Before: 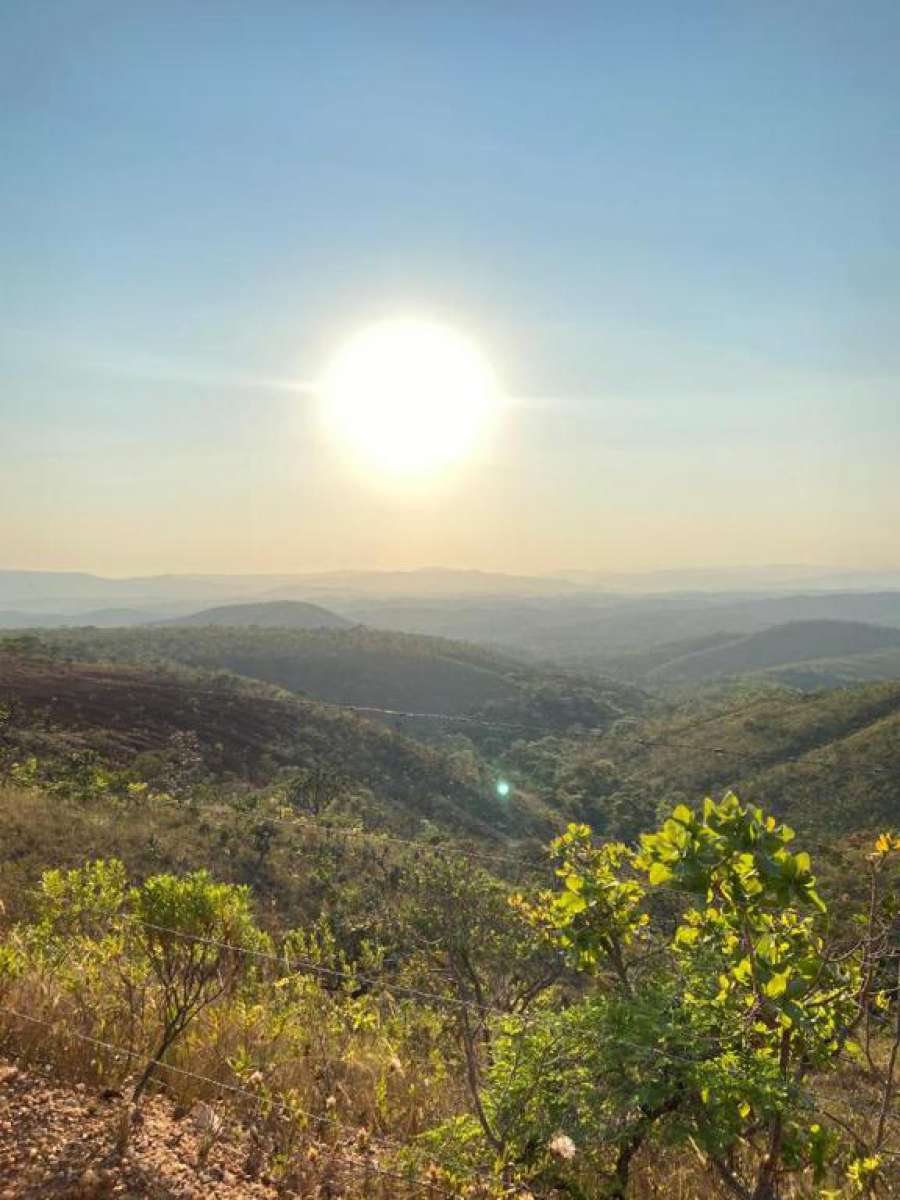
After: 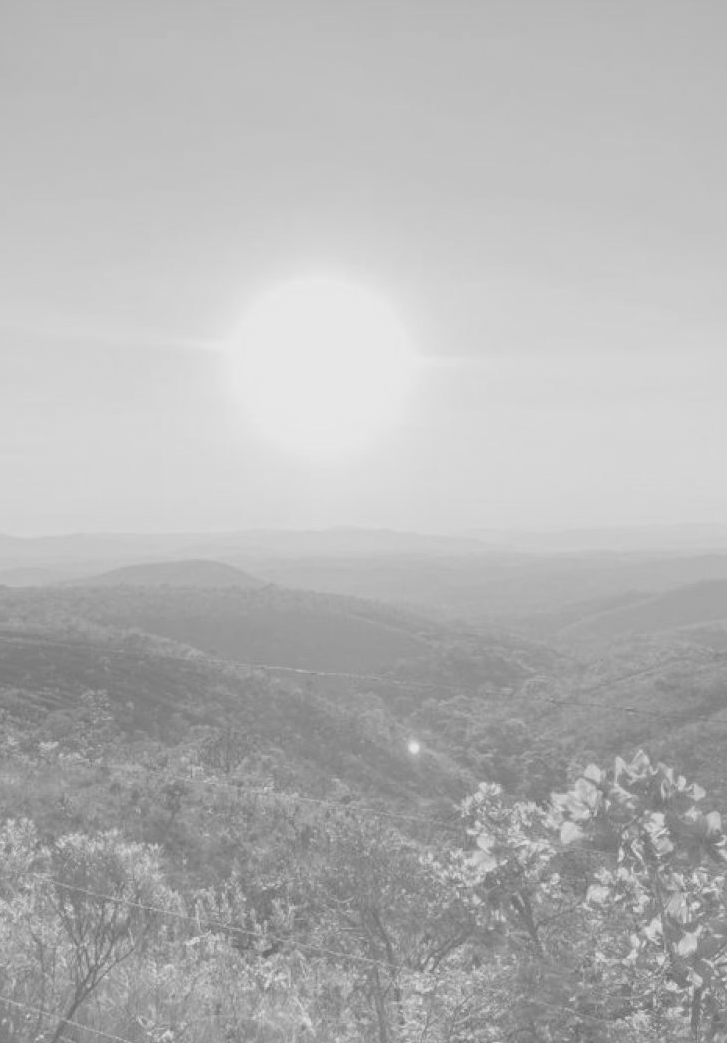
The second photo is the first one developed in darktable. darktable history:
monochrome: on, module defaults
colorize: saturation 51%, source mix 50.67%, lightness 50.67%
crop: left 9.929%, top 3.475%, right 9.188%, bottom 9.529%
